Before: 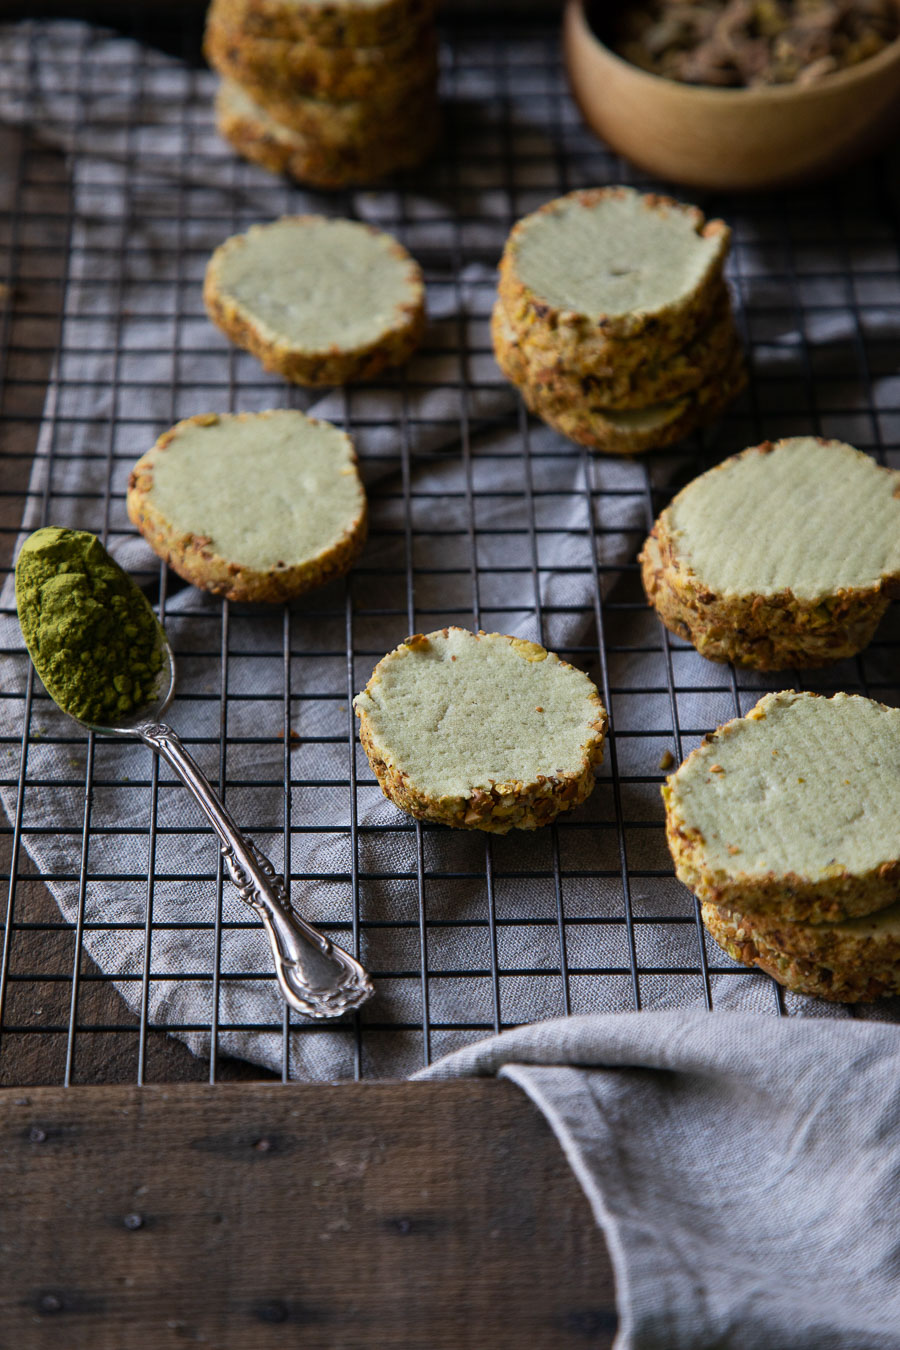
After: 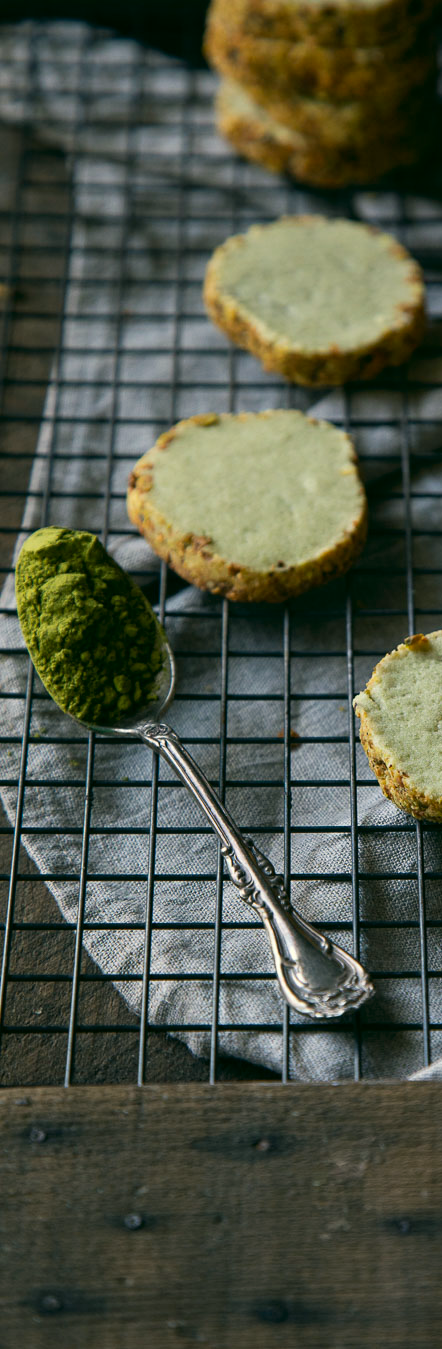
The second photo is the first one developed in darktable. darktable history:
crop and rotate: left 0%, top 0%, right 50.845%
color correction: highlights a* -0.482, highlights b* 9.48, shadows a* -9.48, shadows b* 0.803
